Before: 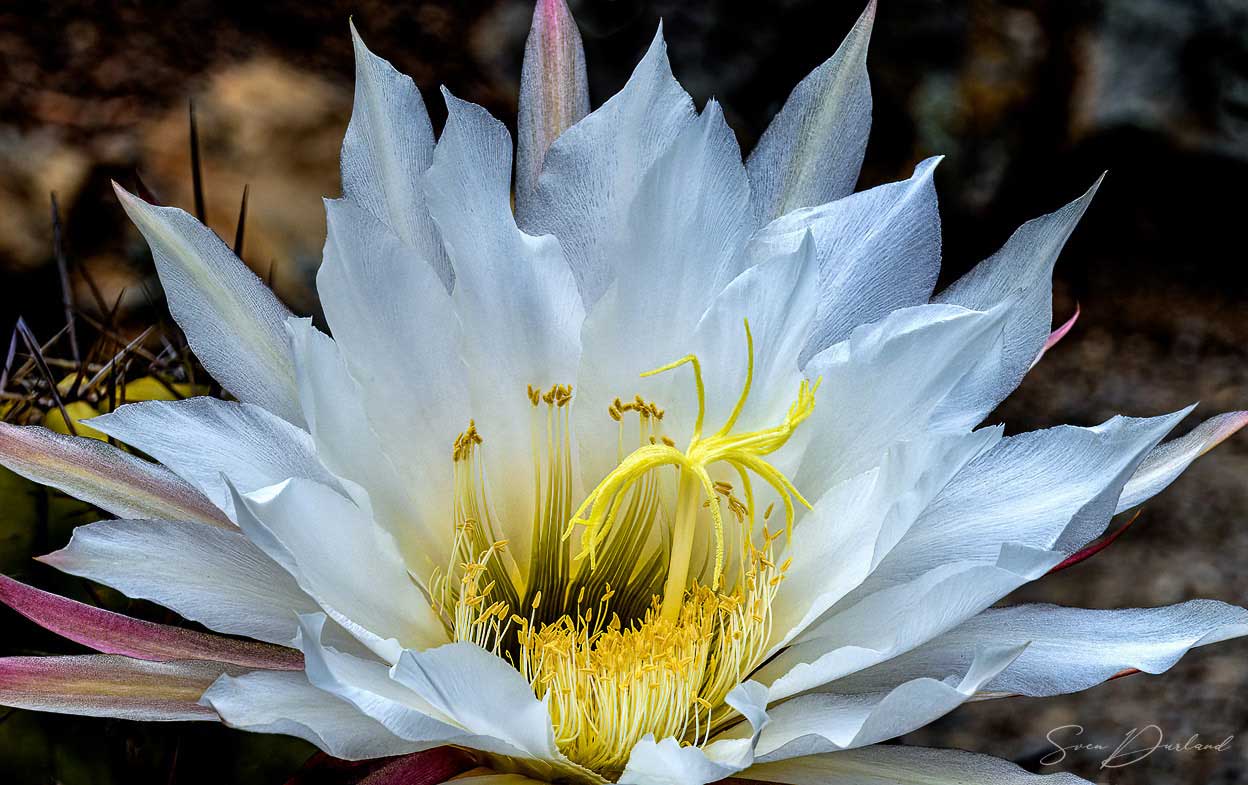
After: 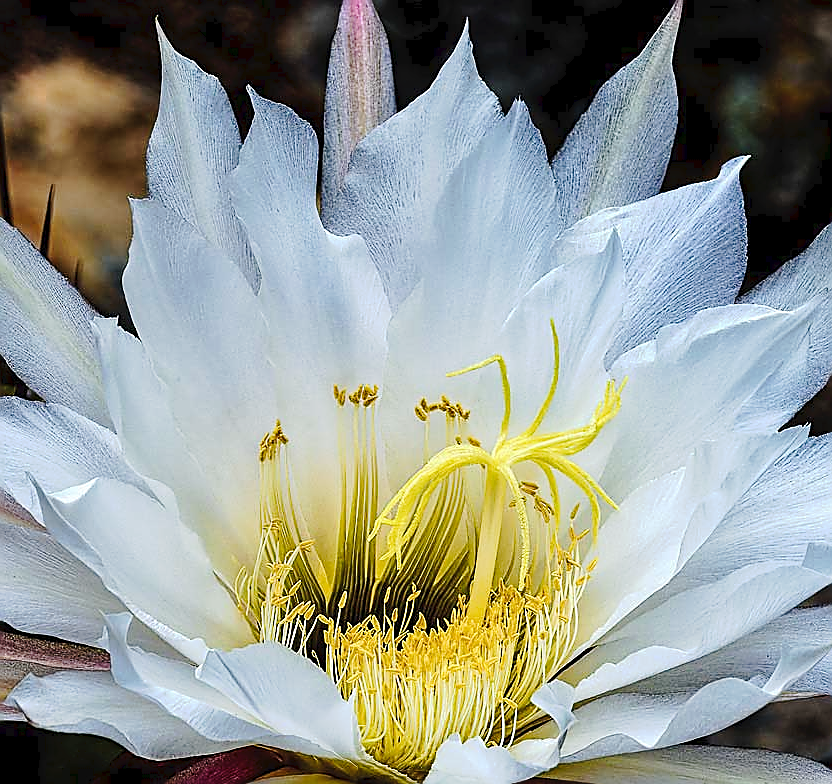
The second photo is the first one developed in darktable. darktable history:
sharpen: radius 1.4, amount 1.25, threshold 0.7
crop and rotate: left 15.546%, right 17.787%
tone curve: curves: ch0 [(0, 0) (0.003, 0.031) (0.011, 0.041) (0.025, 0.054) (0.044, 0.06) (0.069, 0.083) (0.1, 0.108) (0.136, 0.135) (0.177, 0.179) (0.224, 0.231) (0.277, 0.294) (0.335, 0.378) (0.399, 0.463) (0.468, 0.552) (0.543, 0.627) (0.623, 0.694) (0.709, 0.776) (0.801, 0.849) (0.898, 0.905) (1, 1)], preserve colors none
